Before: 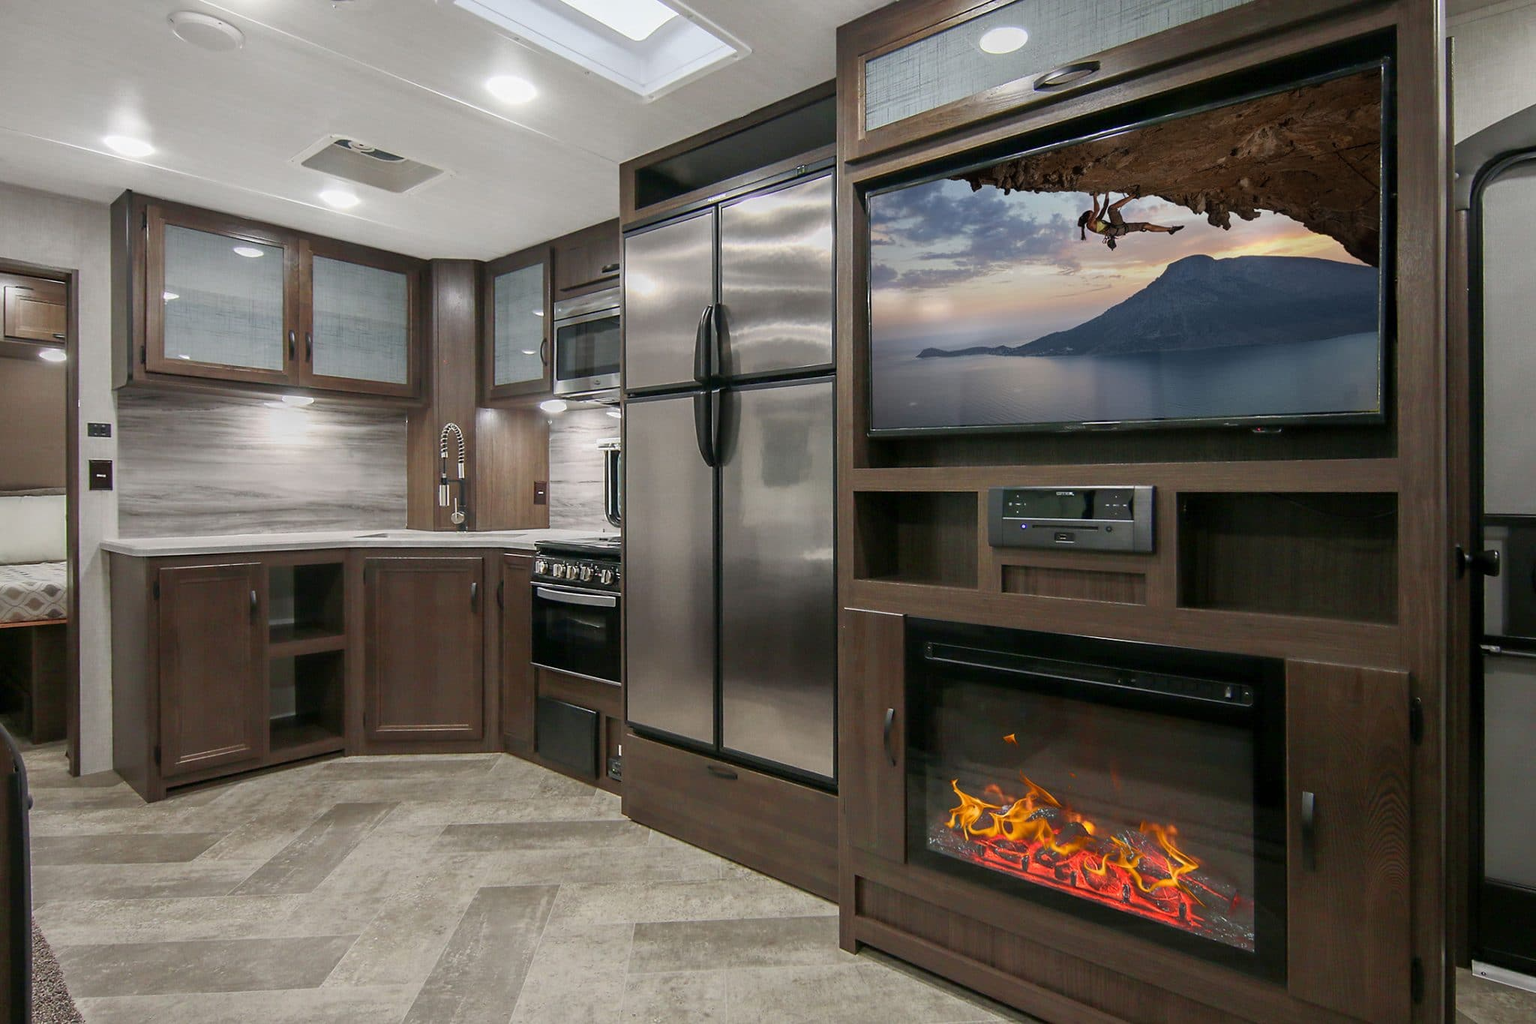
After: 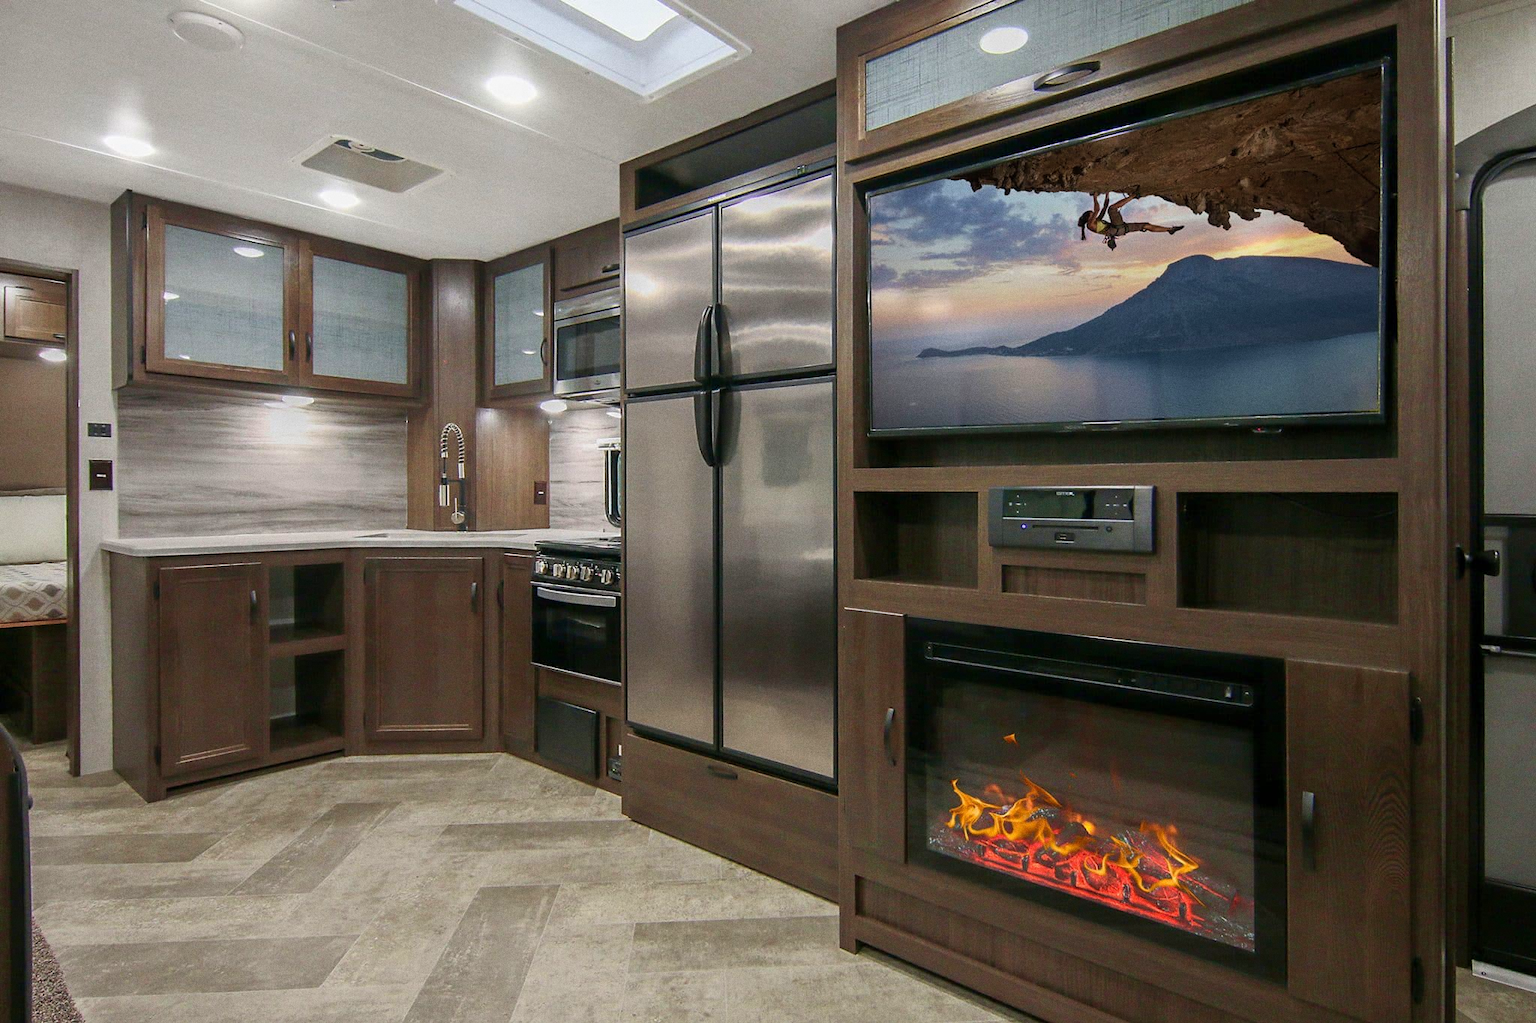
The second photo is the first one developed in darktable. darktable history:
velvia: strength 29%
grain: coarseness 0.47 ISO
